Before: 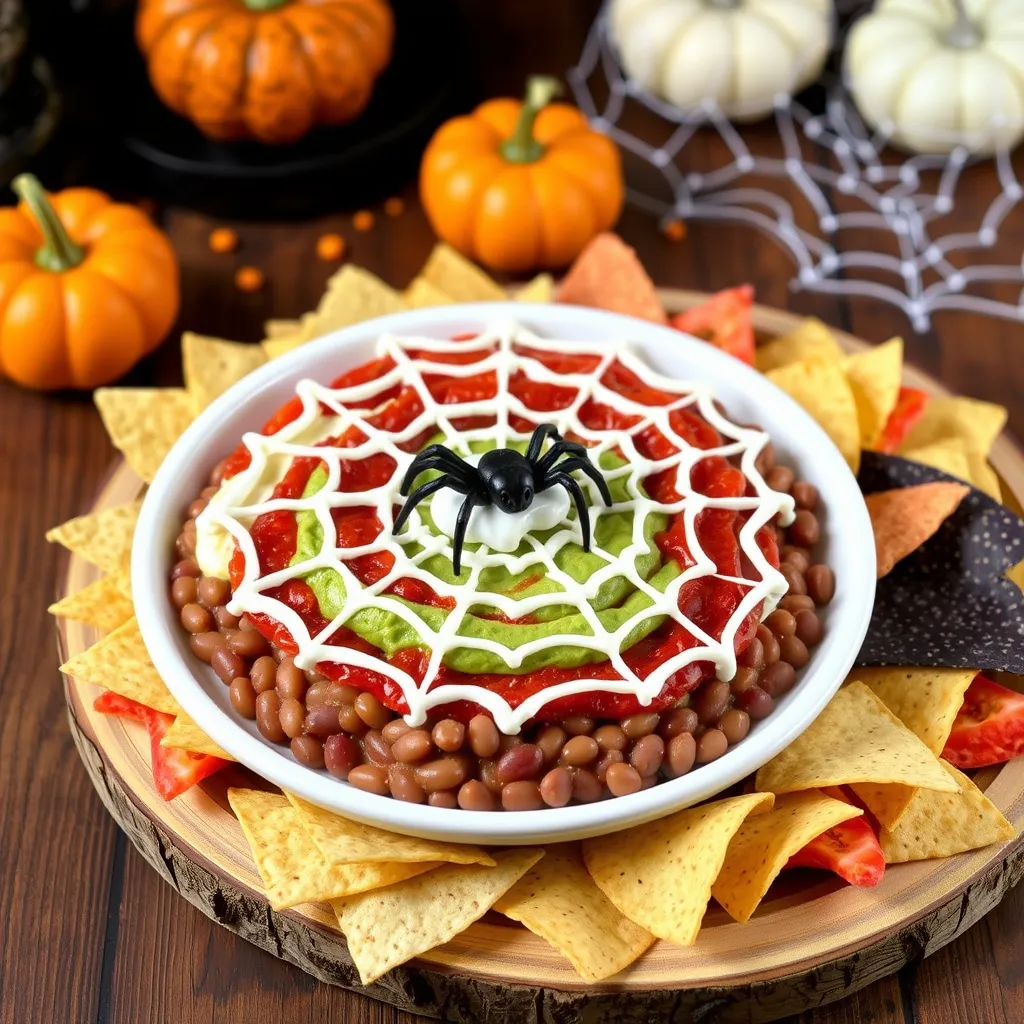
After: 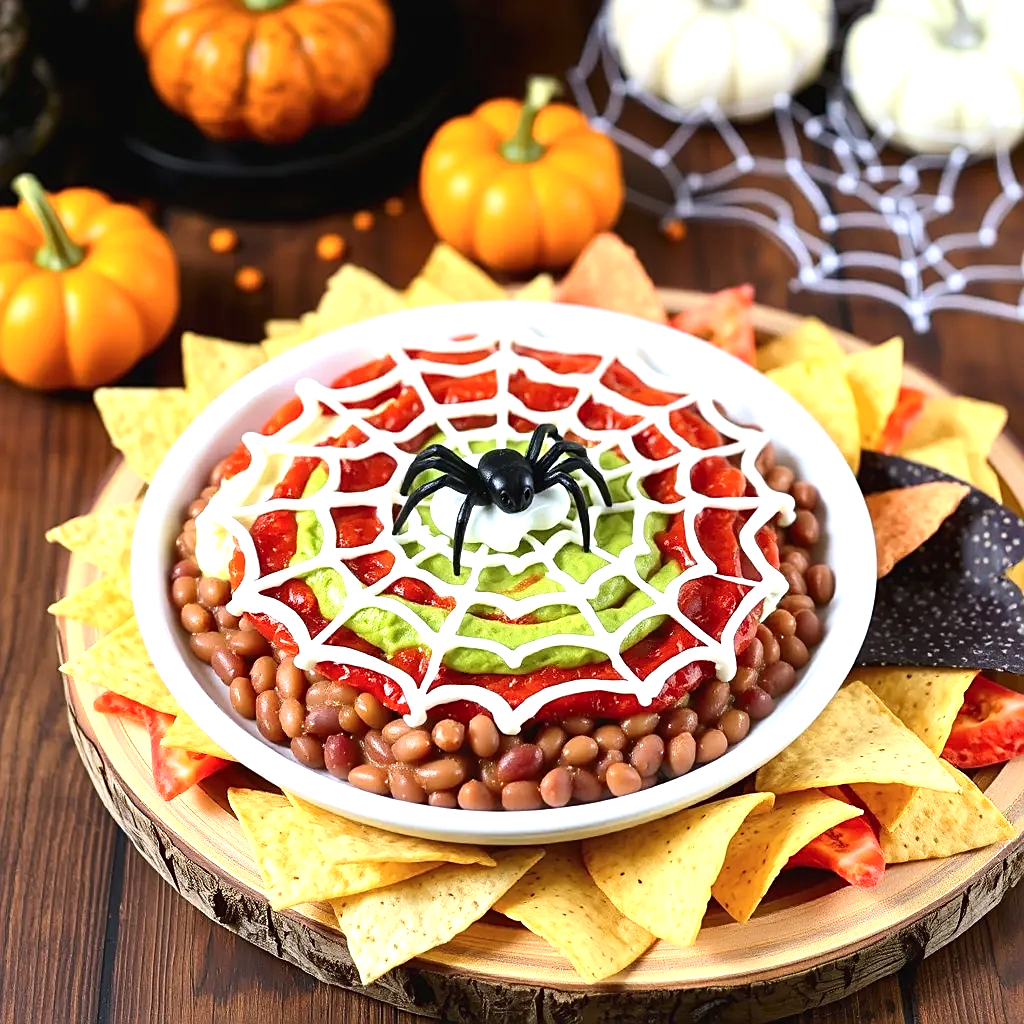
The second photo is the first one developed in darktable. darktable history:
sharpen: on, module defaults
white balance: red 0.967, blue 1.049
contrast brightness saturation: contrast 0.14
exposure: black level correction -0.002, exposure 0.708 EV, compensate exposure bias true, compensate highlight preservation false
